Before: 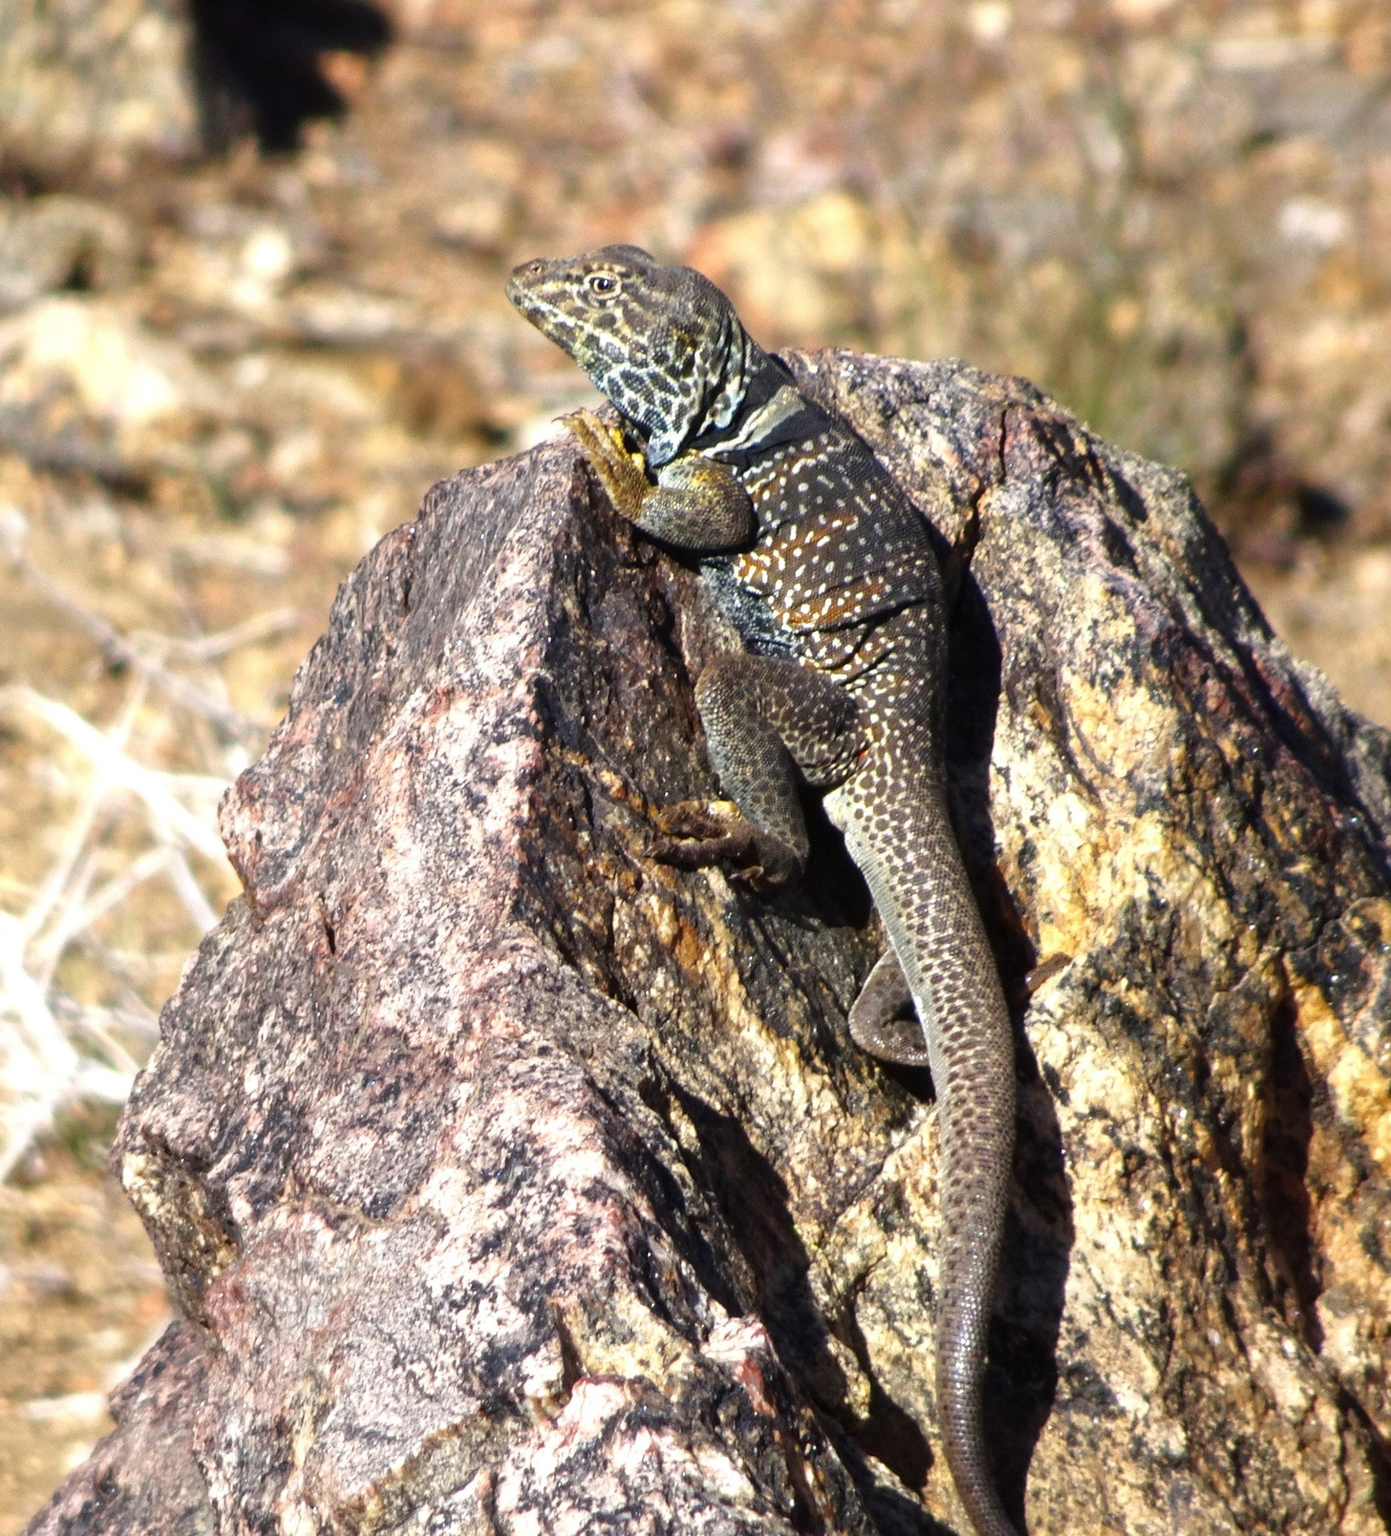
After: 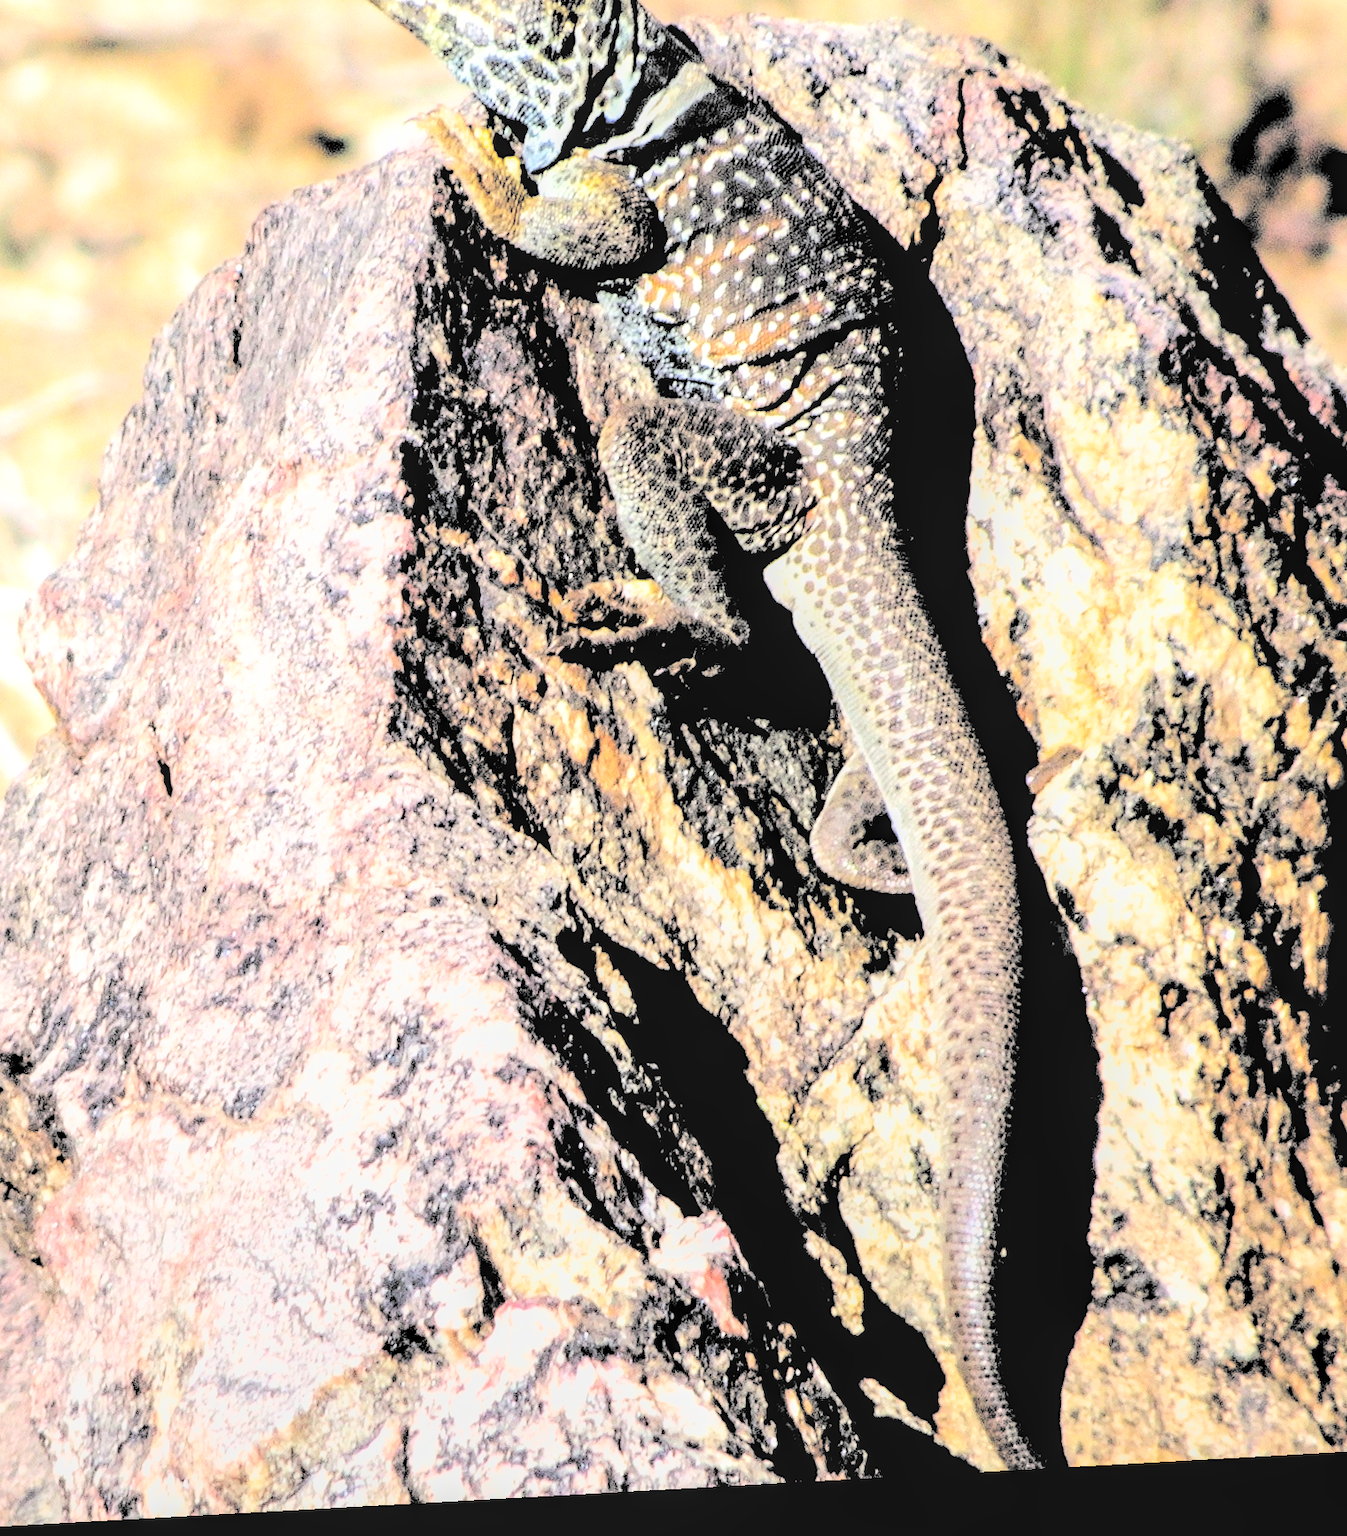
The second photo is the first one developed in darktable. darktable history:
local contrast: on, module defaults
rotate and perspective: rotation -3.18°, automatic cropping off
crop: left 16.871%, top 22.857%, right 9.116%
filmic rgb: middle gray luminance 13.55%, black relative exposure -1.97 EV, white relative exposure 3.1 EV, threshold 6 EV, target black luminance 0%, hardness 1.79, latitude 59.23%, contrast 1.728, highlights saturation mix 5%, shadows ↔ highlights balance -37.52%, add noise in highlights 0, color science v3 (2019), use custom middle-gray values true, iterations of high-quality reconstruction 0, contrast in highlights soft, enable highlight reconstruction true
contrast brightness saturation: brightness 1
white balance: emerald 1
